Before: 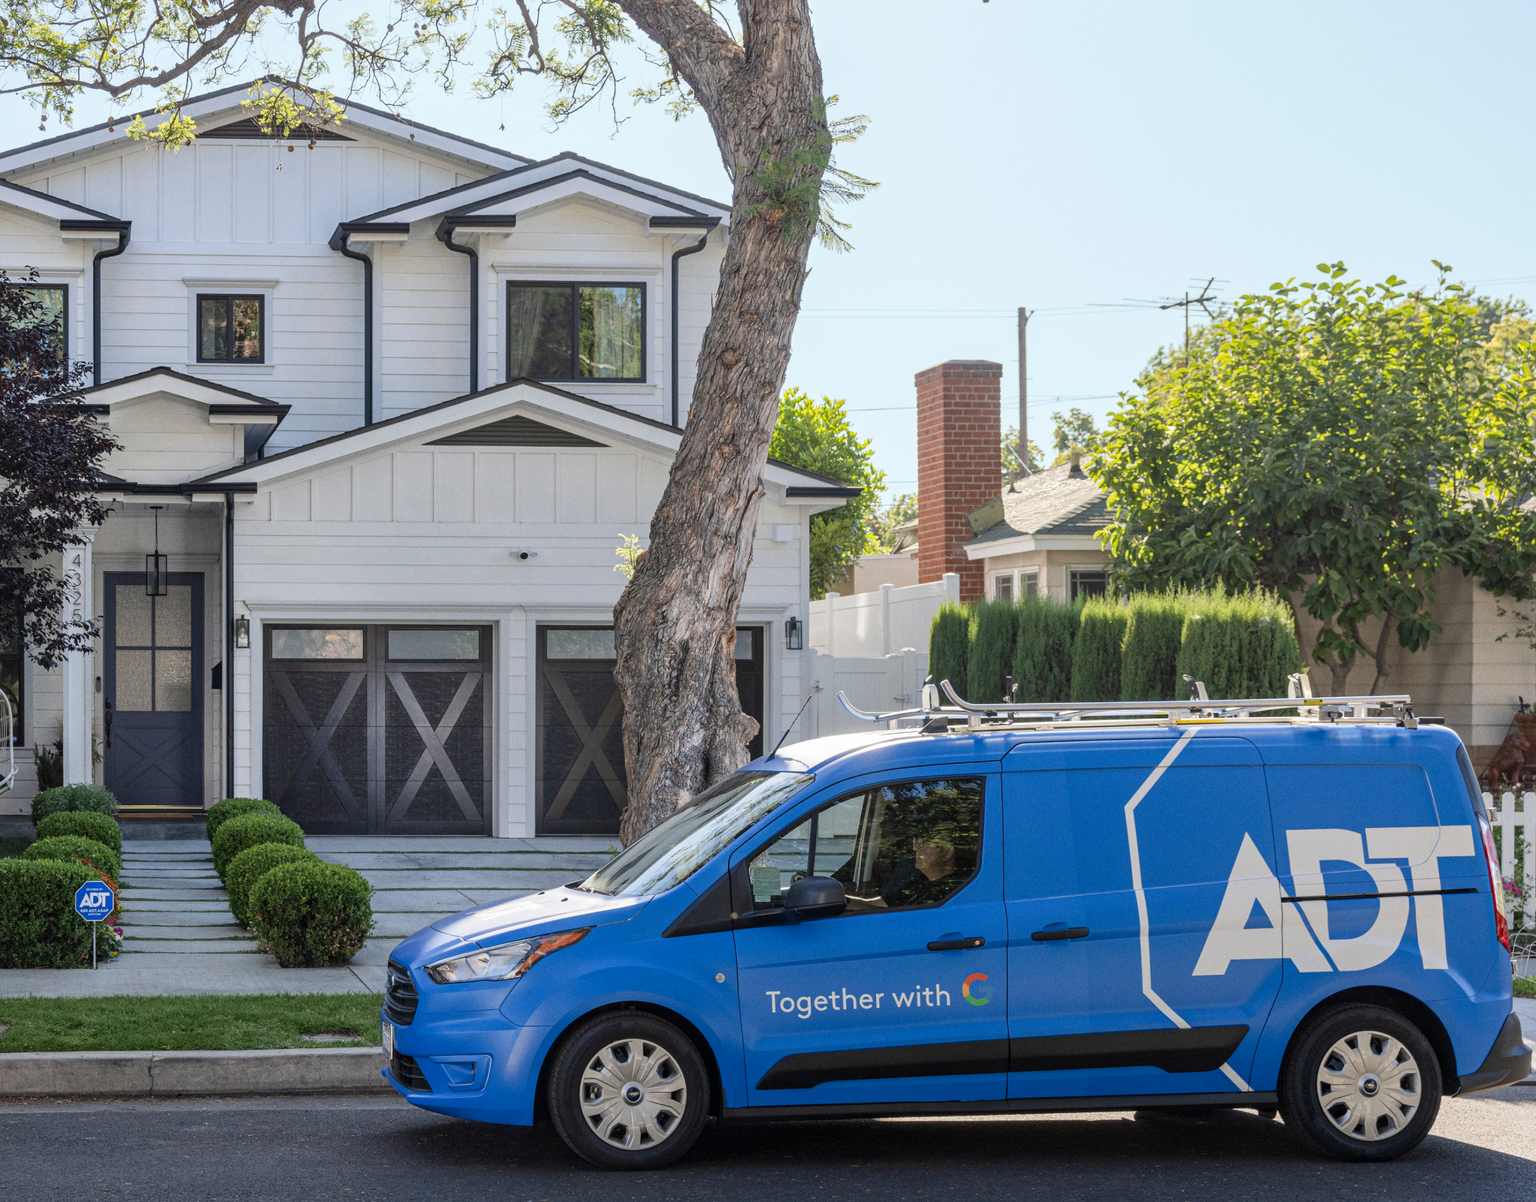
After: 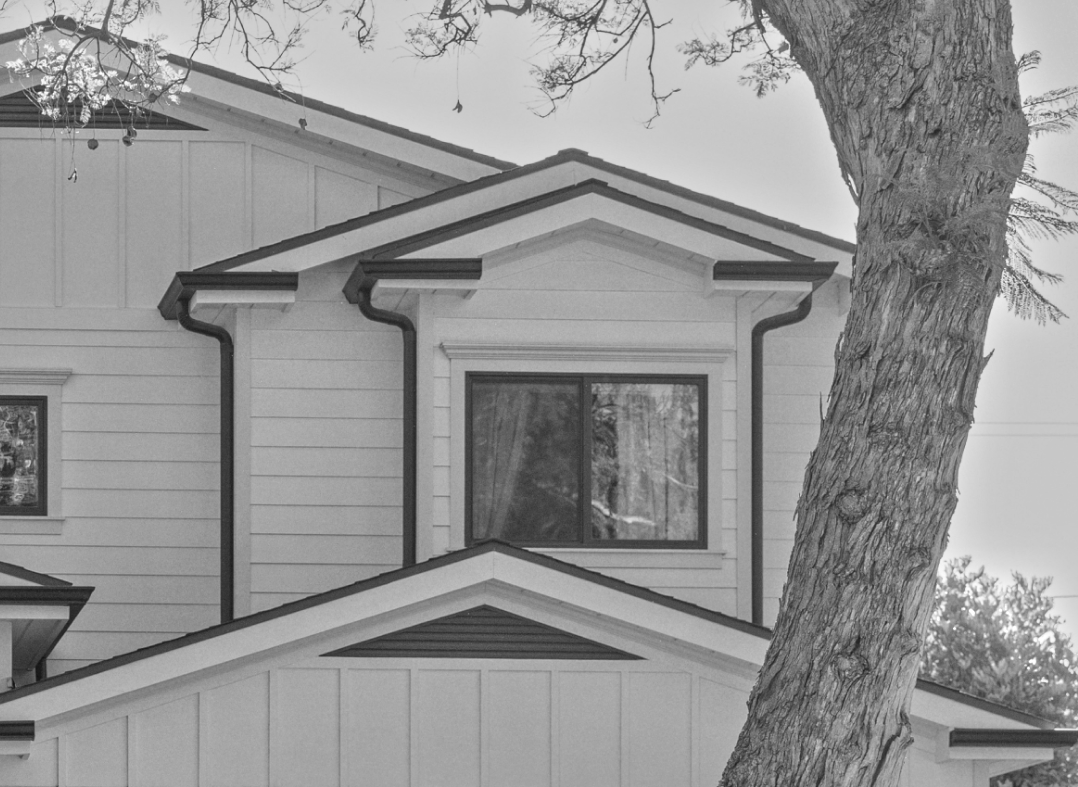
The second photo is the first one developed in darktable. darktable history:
color calibration: illuminant custom, x 0.379, y 0.481, temperature 4443.07 K
crop: left 15.452%, top 5.459%, right 43.956%, bottom 56.62%
exposure: black level correction 0, exposure 0.7 EV, compensate exposure bias true, compensate highlight preservation false
monochrome: a -4.13, b 5.16, size 1
tone equalizer: -8 EV 0.25 EV, -7 EV 0.417 EV, -6 EV 0.417 EV, -5 EV 0.25 EV, -3 EV -0.25 EV, -2 EV -0.417 EV, -1 EV -0.417 EV, +0 EV -0.25 EV, edges refinement/feathering 500, mask exposure compensation -1.57 EV, preserve details guided filter
